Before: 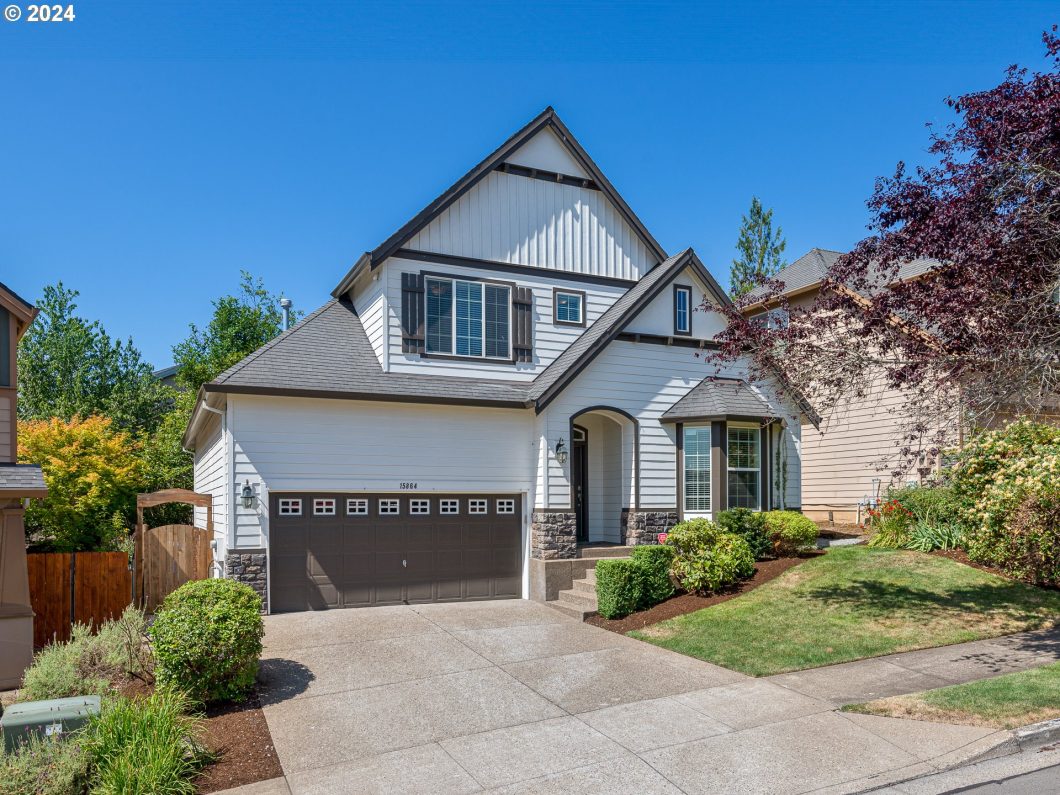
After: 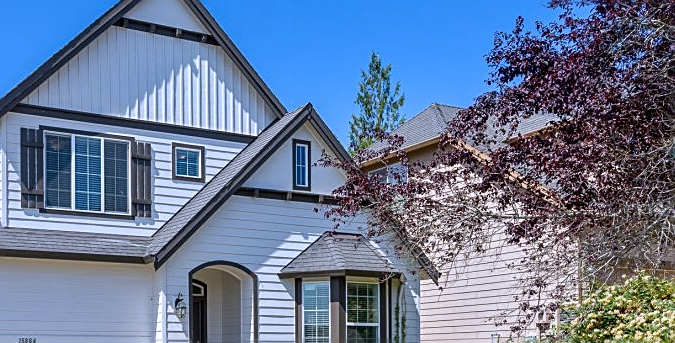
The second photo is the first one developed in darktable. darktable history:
white balance: red 0.967, blue 1.119, emerald 0.756
sharpen: on, module defaults
crop: left 36.005%, top 18.293%, right 0.31%, bottom 38.444%
